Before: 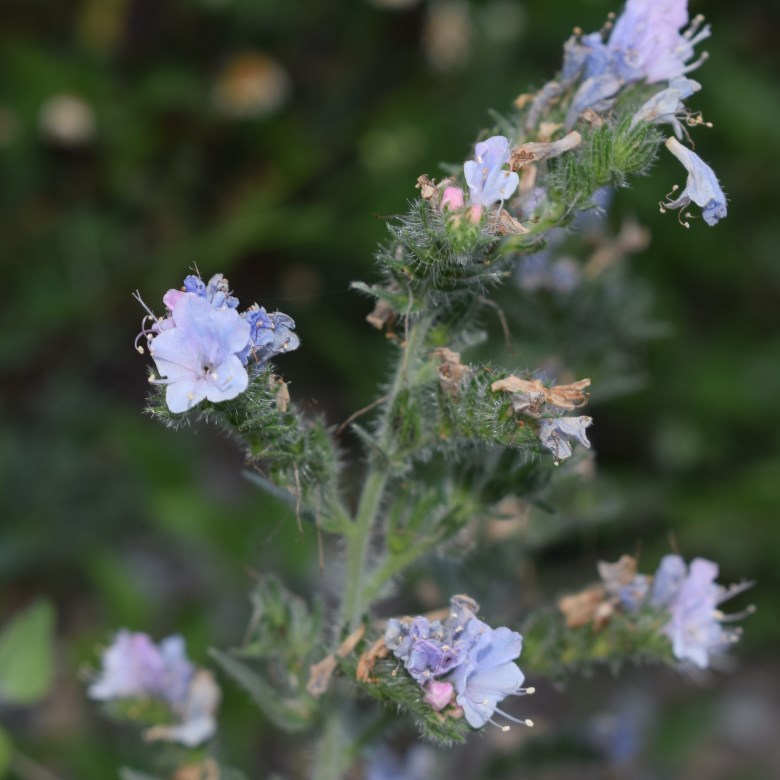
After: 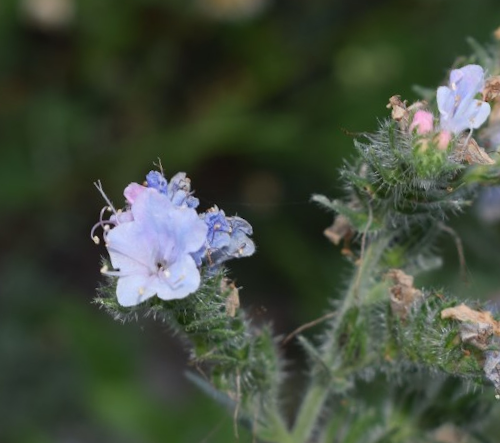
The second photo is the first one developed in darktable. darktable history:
crop and rotate: angle -6.04°, left 2.072%, top 6.897%, right 27.314%, bottom 30.641%
